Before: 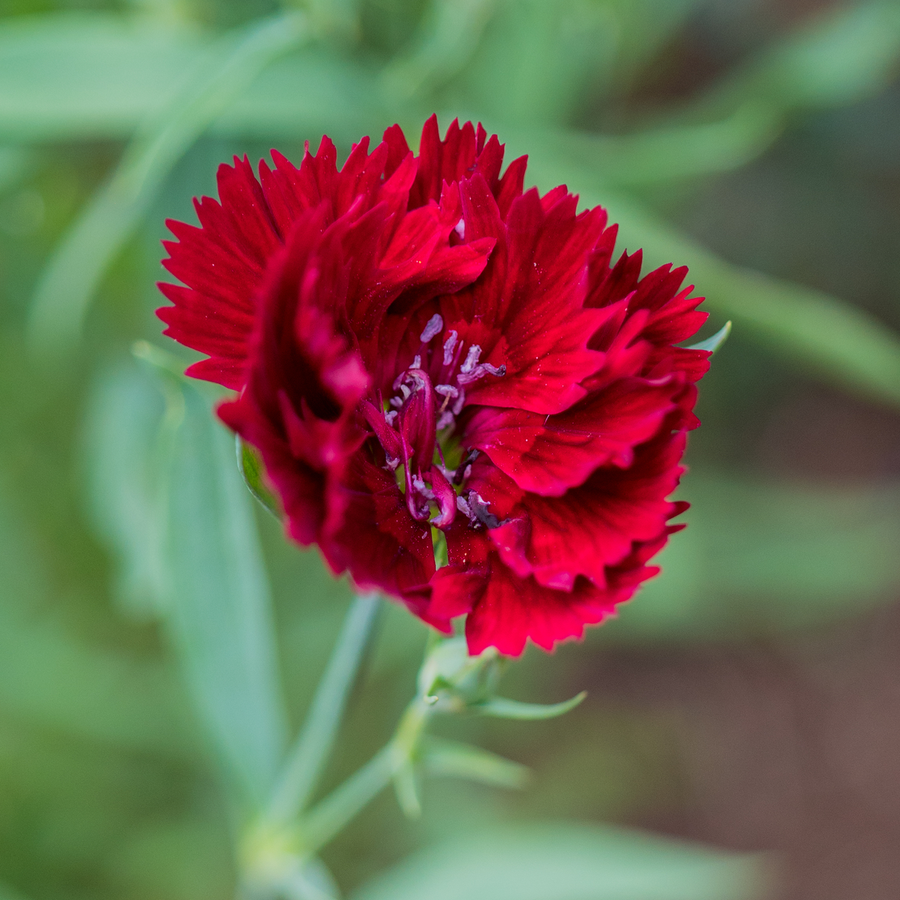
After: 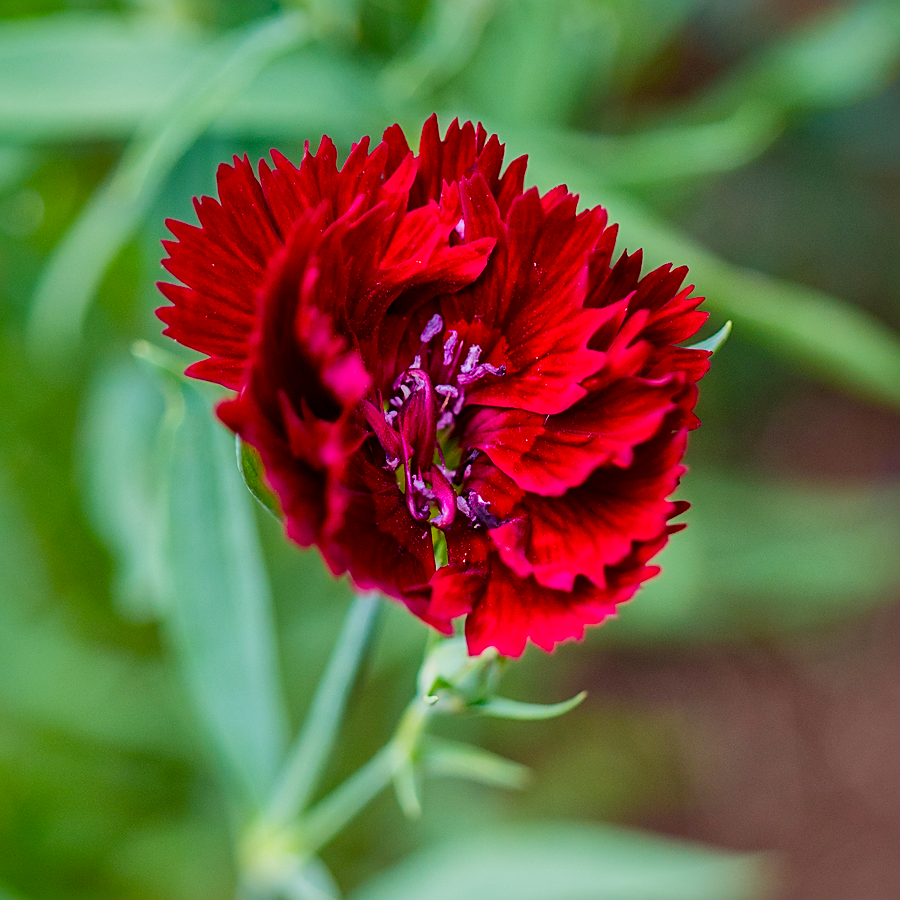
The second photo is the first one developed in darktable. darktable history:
sharpen: on, module defaults
color balance rgb: linear chroma grading › shadows 31.381%, linear chroma grading › global chroma -2.629%, linear chroma grading › mid-tones 3.587%, perceptual saturation grading › global saturation 20%, perceptual saturation grading › highlights -25.005%, perceptual saturation grading › shadows 24.129%, global vibrance 20%
local contrast: mode bilateral grid, contrast 20, coarseness 49, detail 150%, midtone range 0.2
